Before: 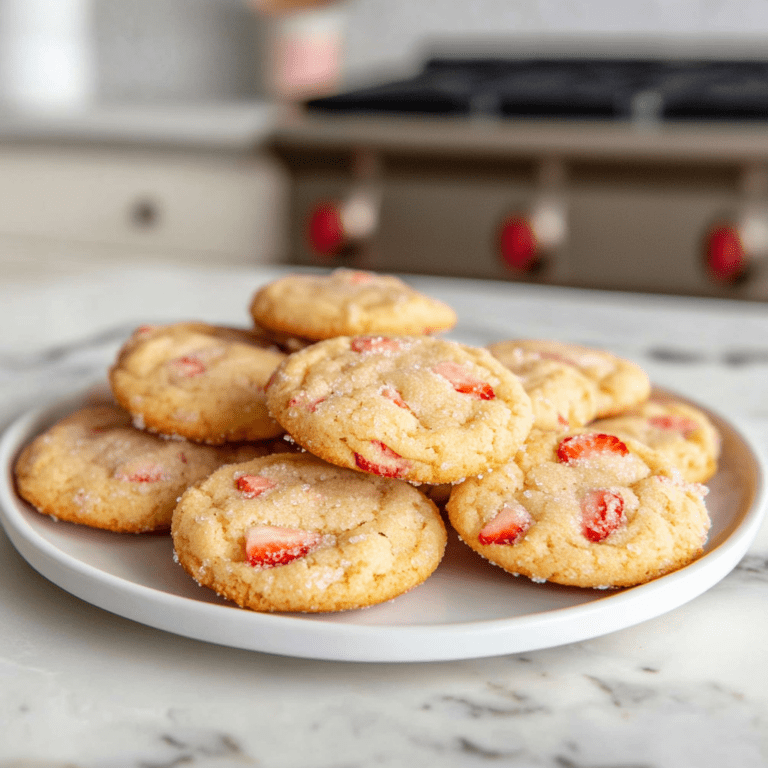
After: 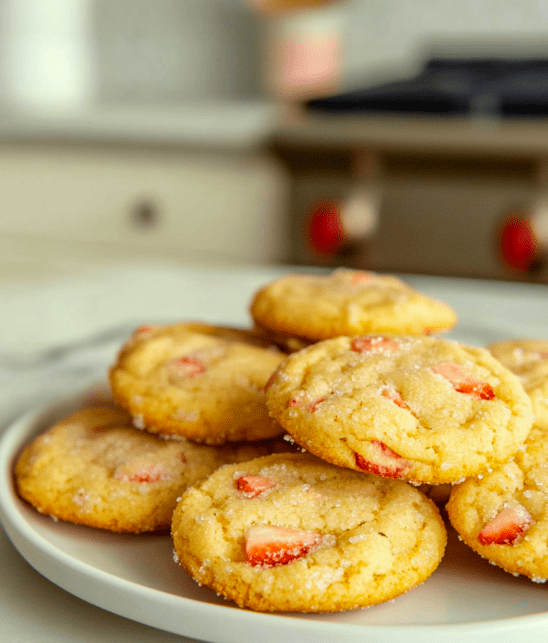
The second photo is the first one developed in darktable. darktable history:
crop: right 28.555%, bottom 16.251%
color correction: highlights a* -5.84, highlights b* 10.66
color balance rgb: linear chroma grading › global chroma 0.545%, perceptual saturation grading › global saturation -2.451%, perceptual saturation grading › highlights -7.543%, perceptual saturation grading › mid-tones 7.643%, perceptual saturation grading › shadows 4.299%, global vibrance 50.167%
